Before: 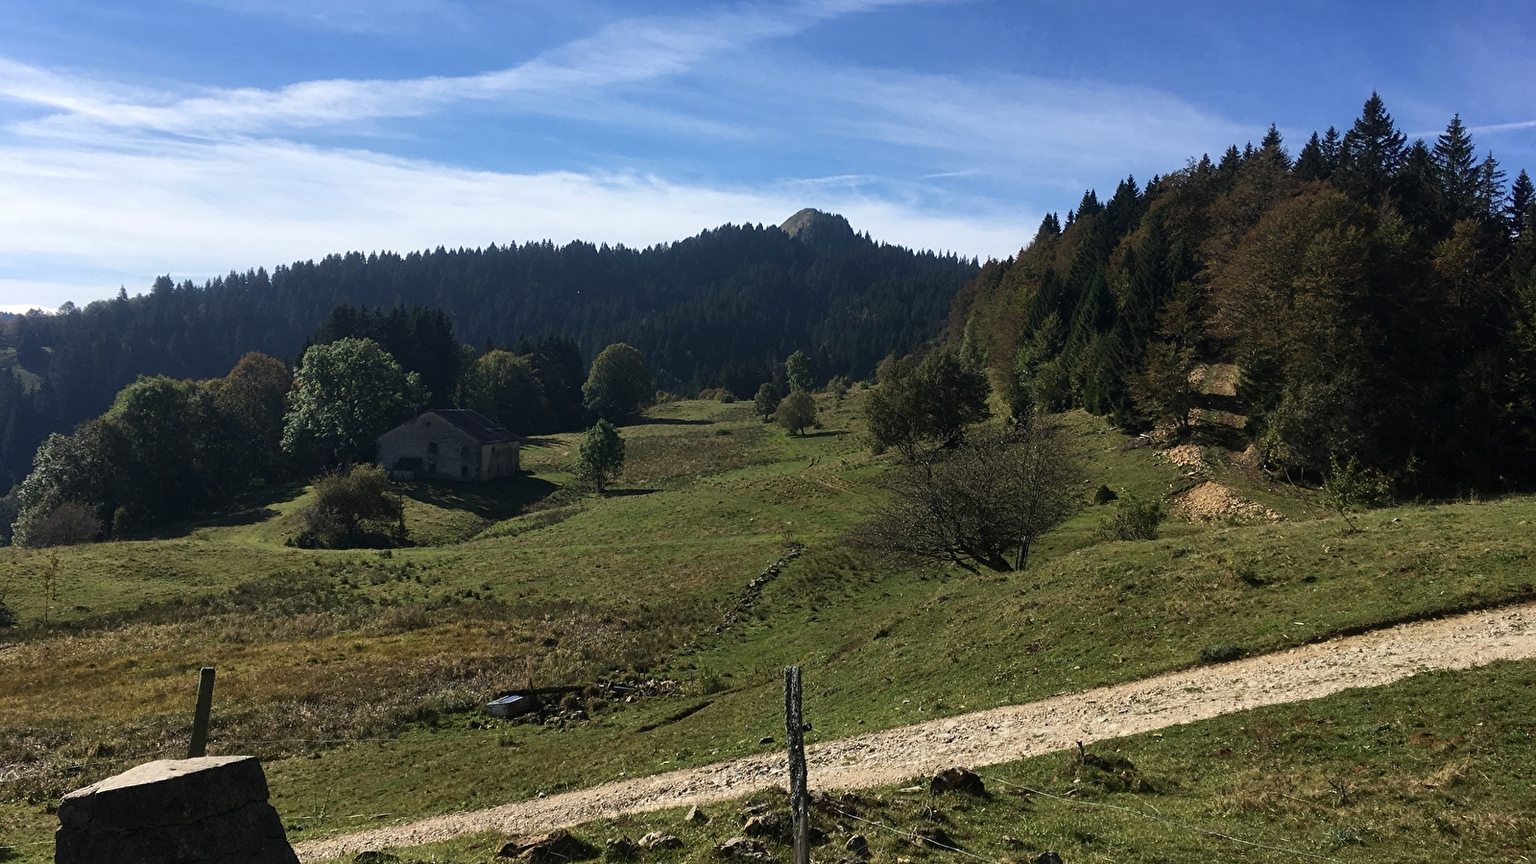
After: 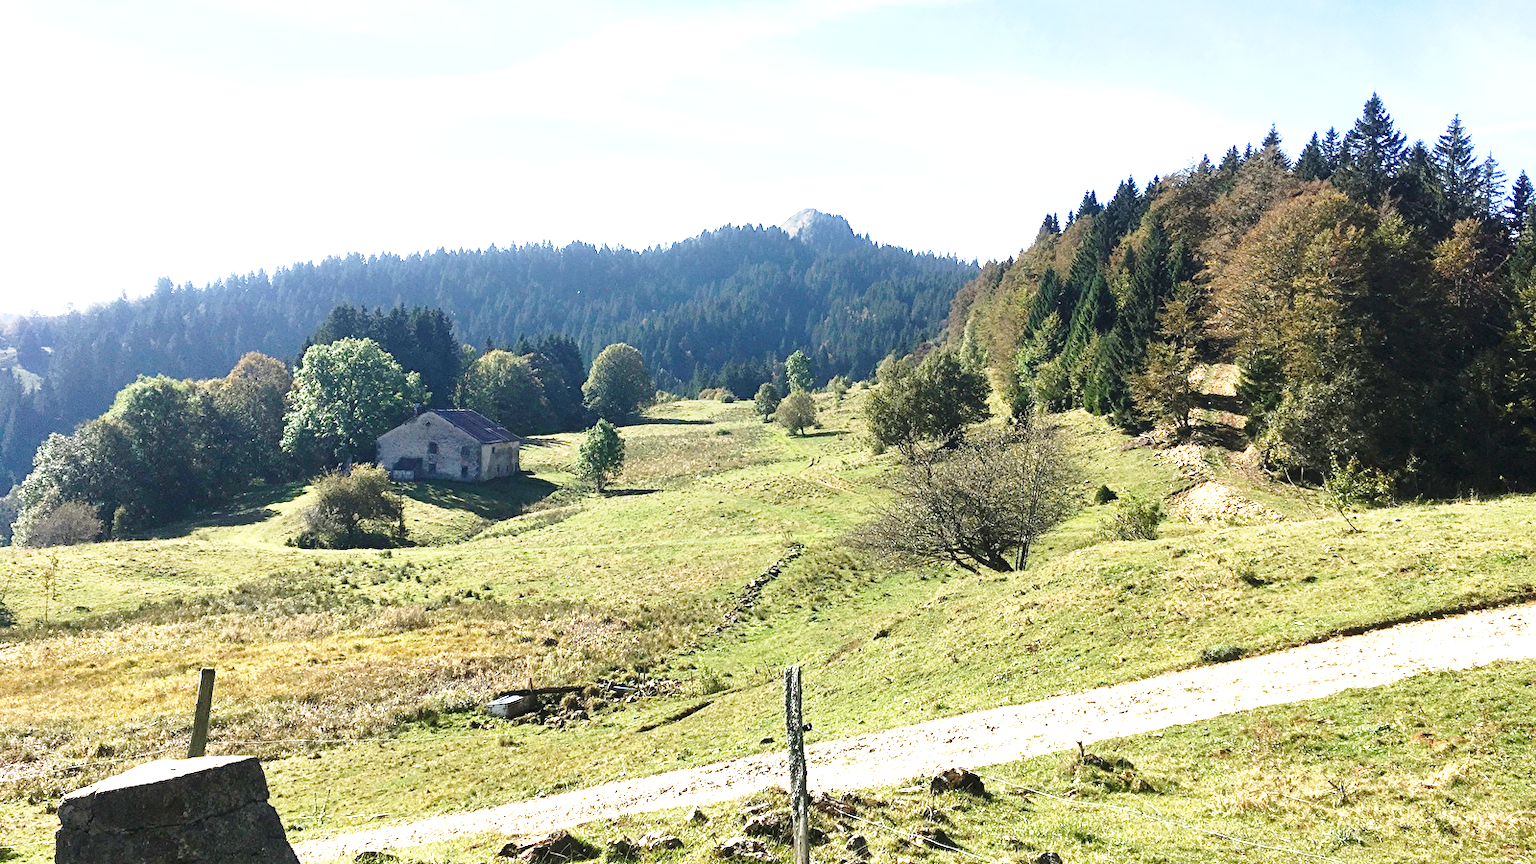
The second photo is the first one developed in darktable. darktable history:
base curve: curves: ch0 [(0, 0) (0.028, 0.03) (0.121, 0.232) (0.46, 0.748) (0.859, 0.968) (1, 1)], preserve colors none
exposure: black level correction 0, exposure 2.088 EV, compensate exposure bias true, compensate highlight preservation false
